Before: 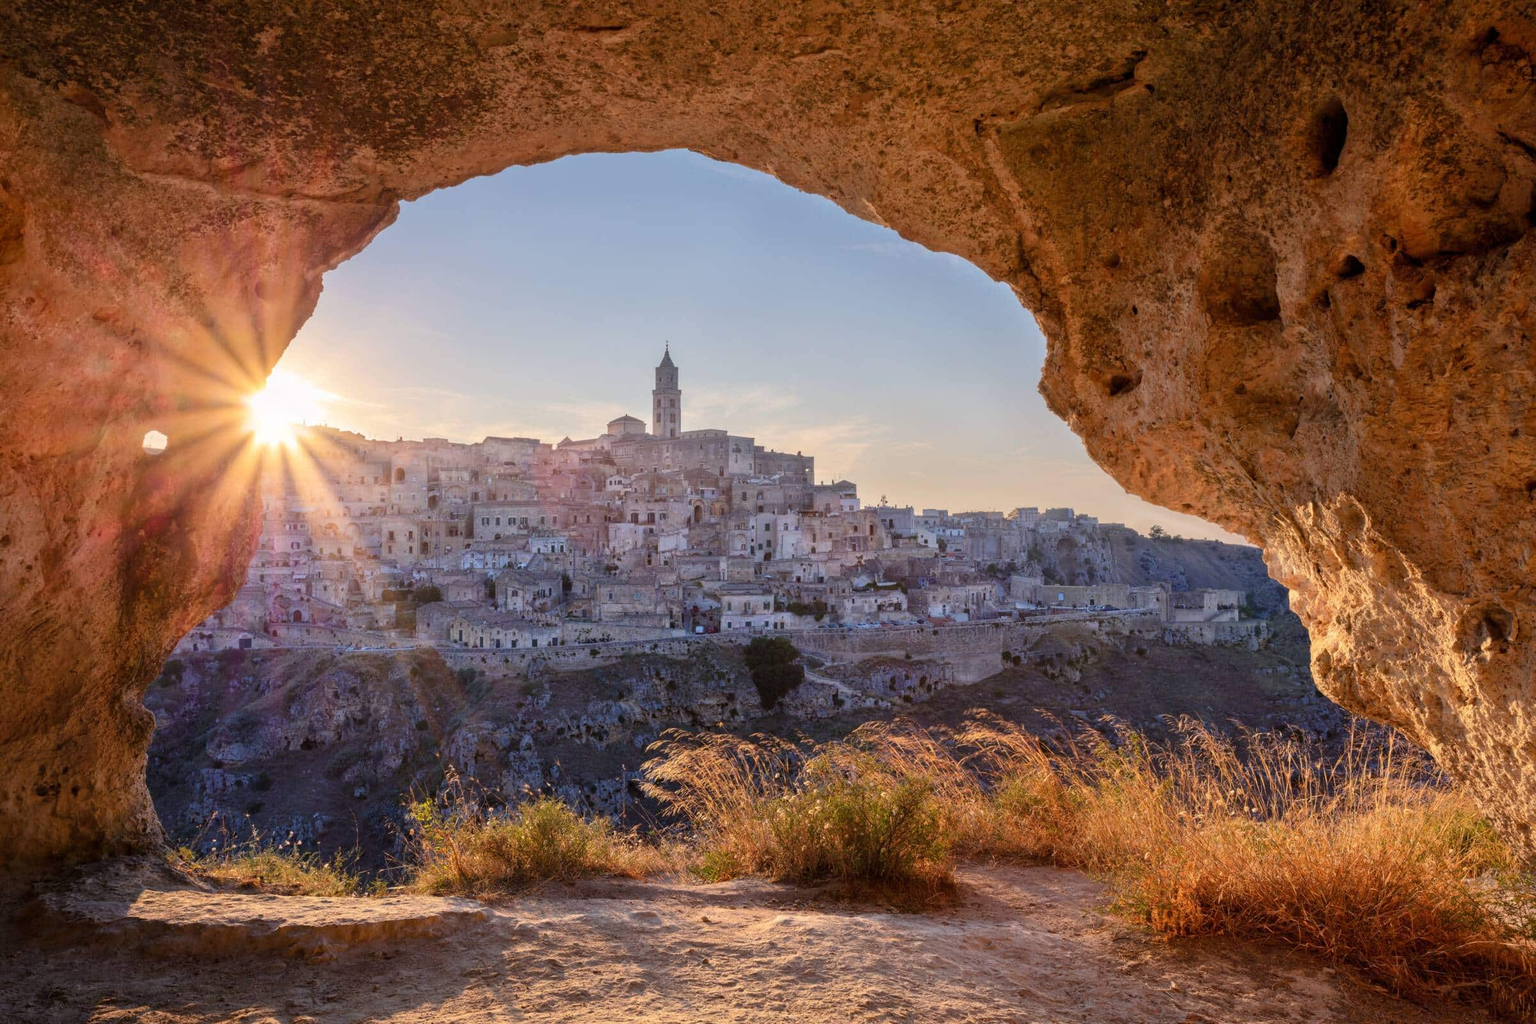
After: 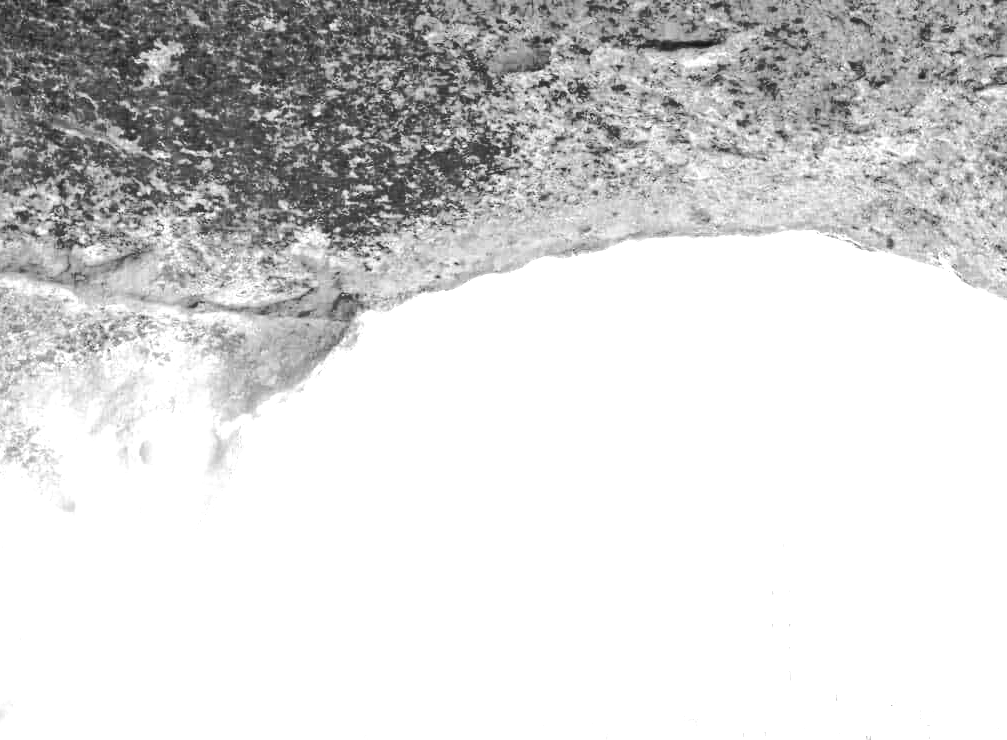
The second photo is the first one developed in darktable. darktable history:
exposure: exposure 3 EV, compensate highlight preservation false
crop and rotate: left 10.817%, top 0.062%, right 47.194%, bottom 53.626%
monochrome: a -11.7, b 1.62, size 0.5, highlights 0.38
tone equalizer: -8 EV -1.08 EV, -7 EV -1.01 EV, -6 EV -0.867 EV, -5 EV -0.578 EV, -3 EV 0.578 EV, -2 EV 0.867 EV, -1 EV 1.01 EV, +0 EV 1.08 EV, edges refinement/feathering 500, mask exposure compensation -1.57 EV, preserve details no
